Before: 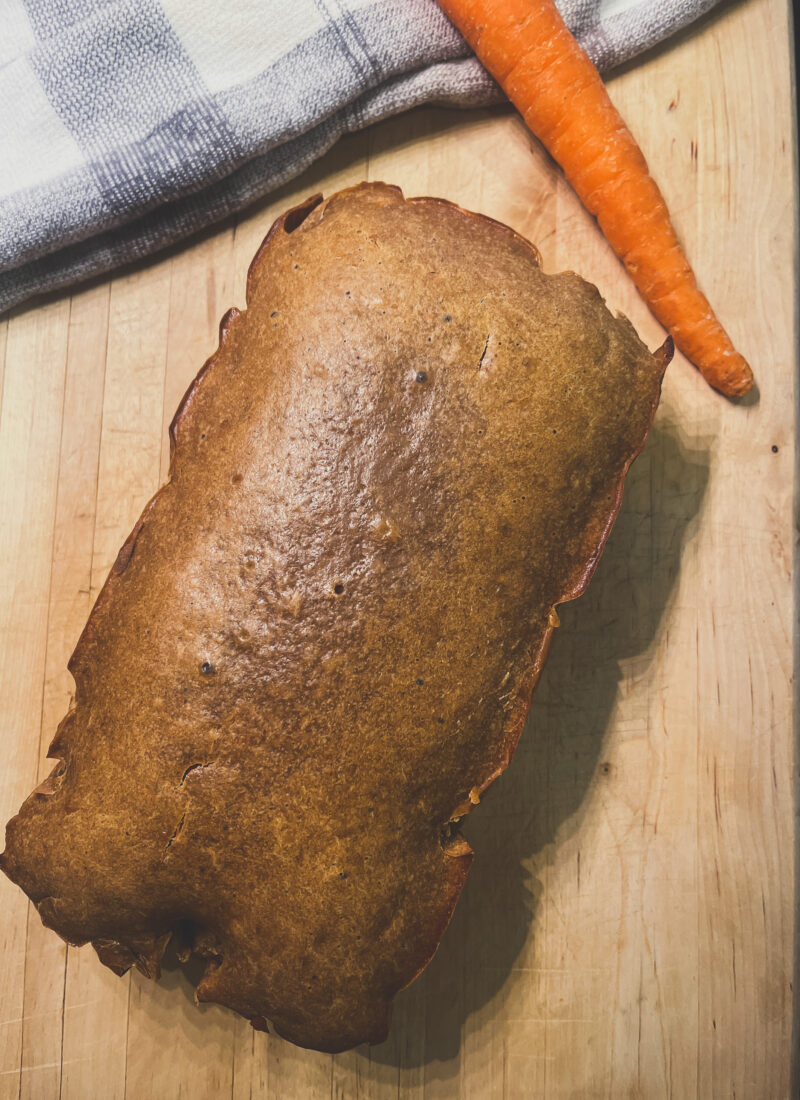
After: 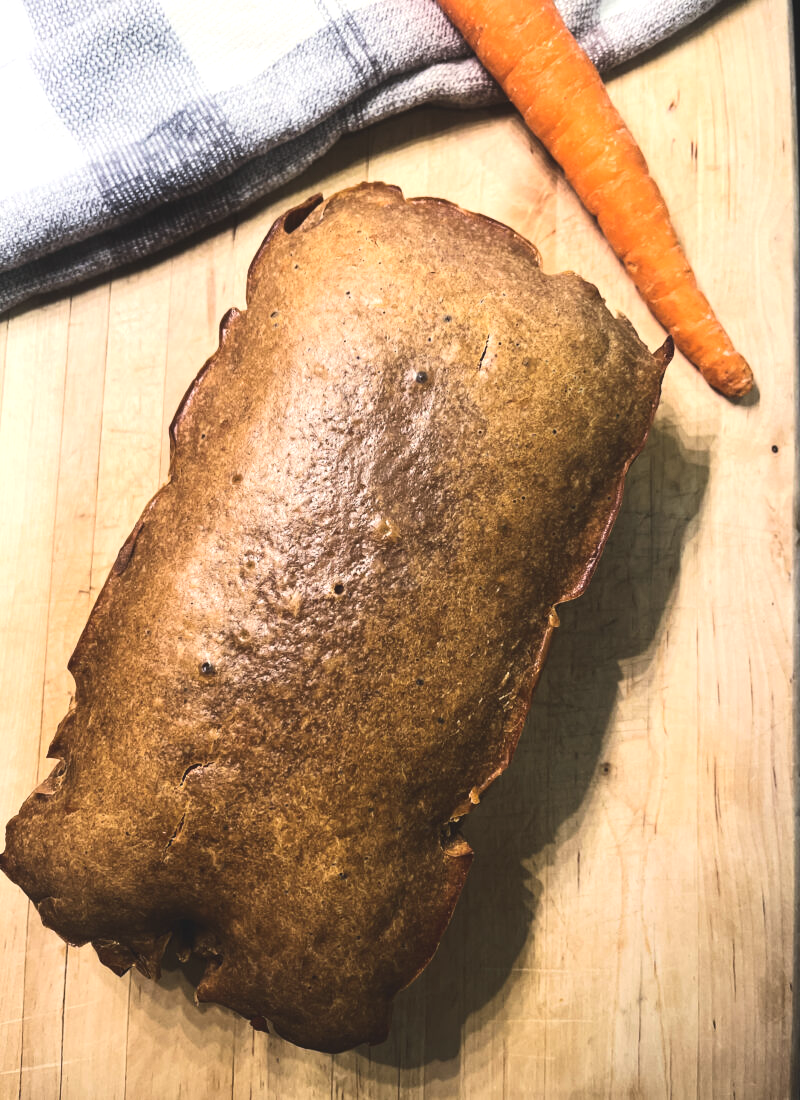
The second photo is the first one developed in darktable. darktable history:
tone equalizer: -8 EV -0.772 EV, -7 EV -0.718 EV, -6 EV -0.578 EV, -5 EV -0.404 EV, -3 EV 0.382 EV, -2 EV 0.6 EV, -1 EV 0.674 EV, +0 EV 0.767 EV, edges refinement/feathering 500, mask exposure compensation -1.57 EV, preserve details no
exposure: exposure -0.046 EV, compensate highlight preservation false
contrast brightness saturation: contrast 0.15, brightness 0.048
